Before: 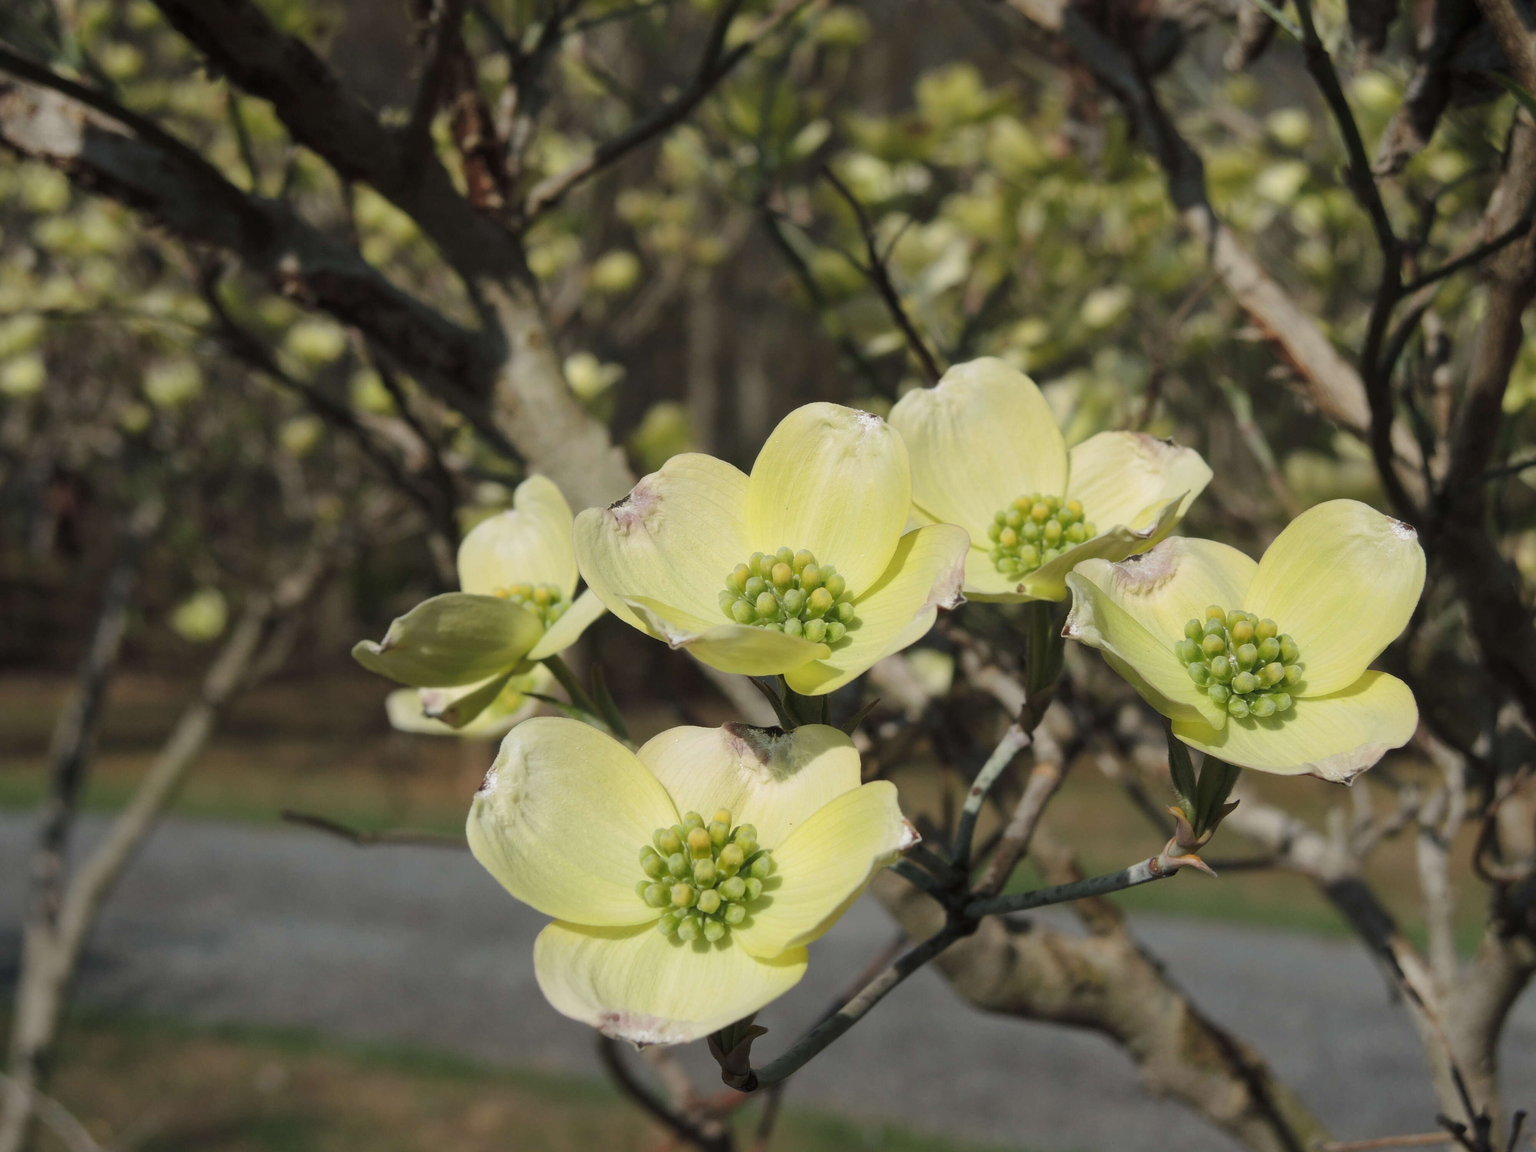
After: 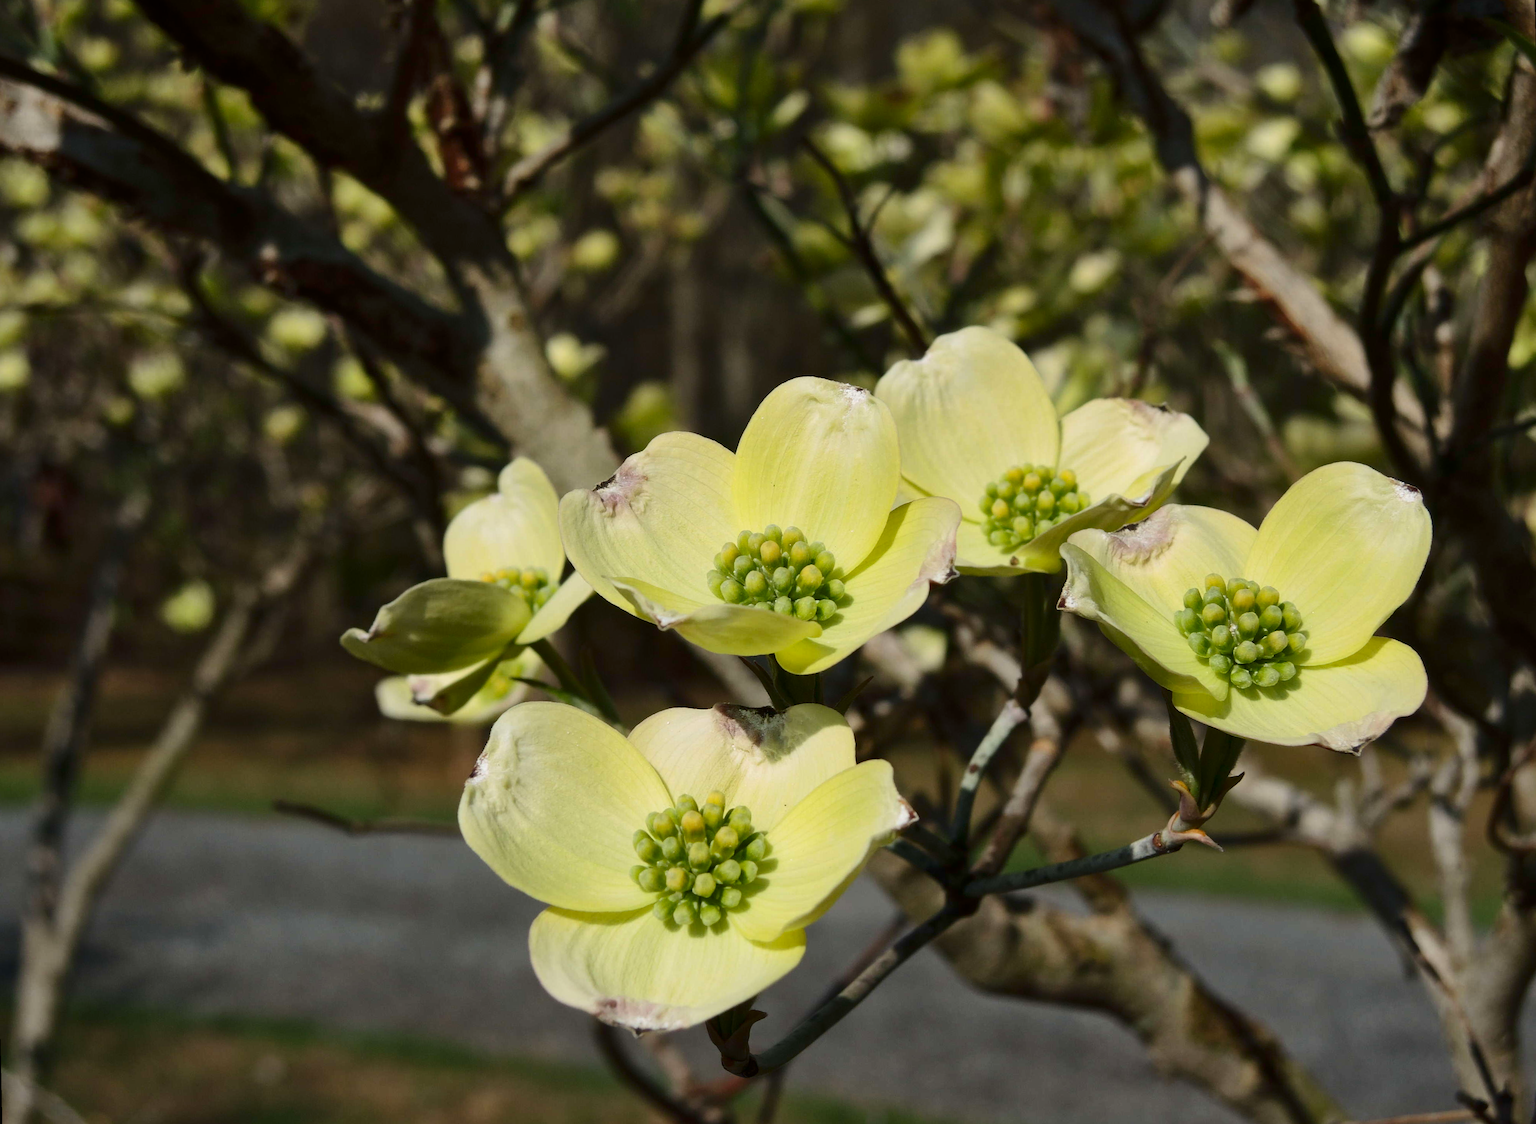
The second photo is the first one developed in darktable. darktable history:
contrast brightness saturation: contrast 0.19, brightness -0.11, saturation 0.21
shadows and highlights: shadows 29.32, highlights -29.32, low approximation 0.01, soften with gaussian
rotate and perspective: rotation -1.32°, lens shift (horizontal) -0.031, crop left 0.015, crop right 0.985, crop top 0.047, crop bottom 0.982
white balance: red 1, blue 1
